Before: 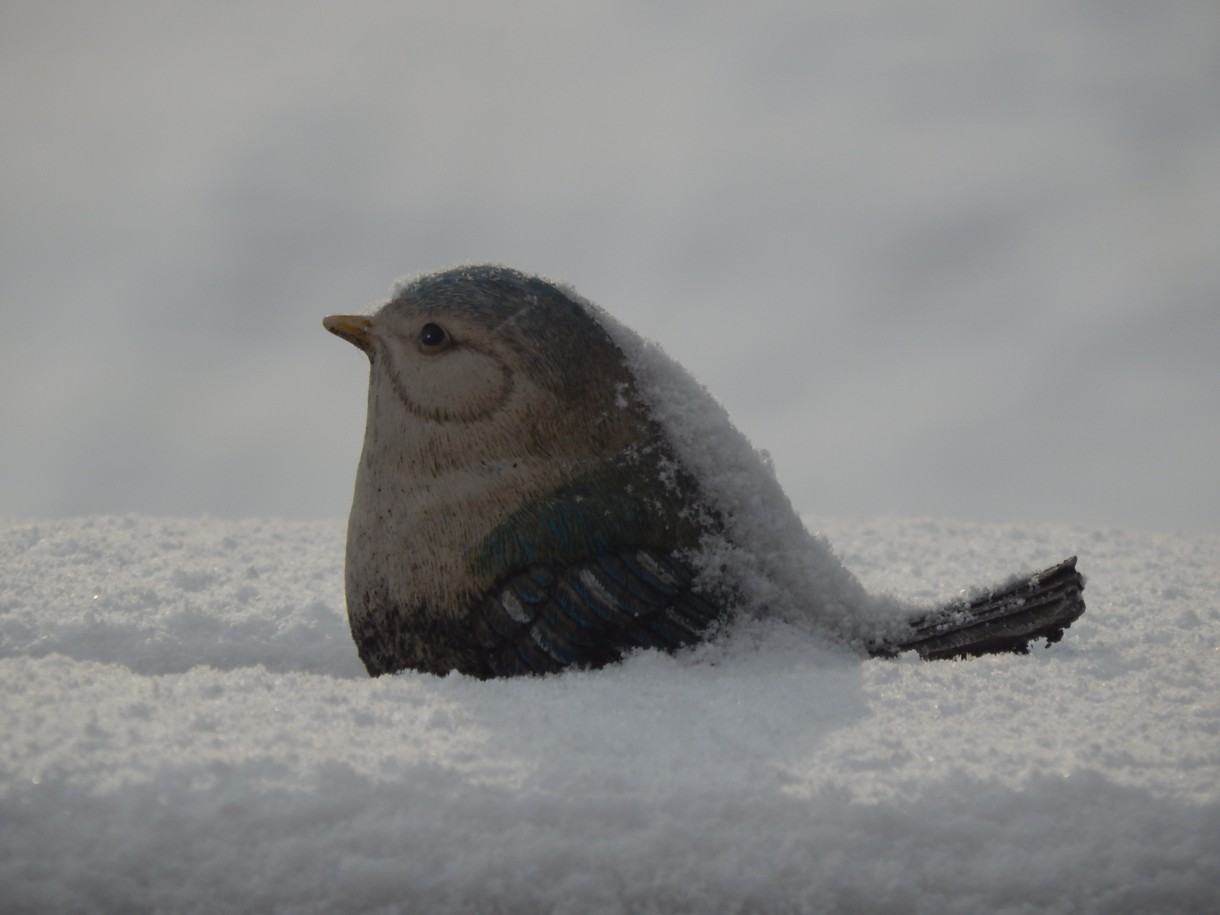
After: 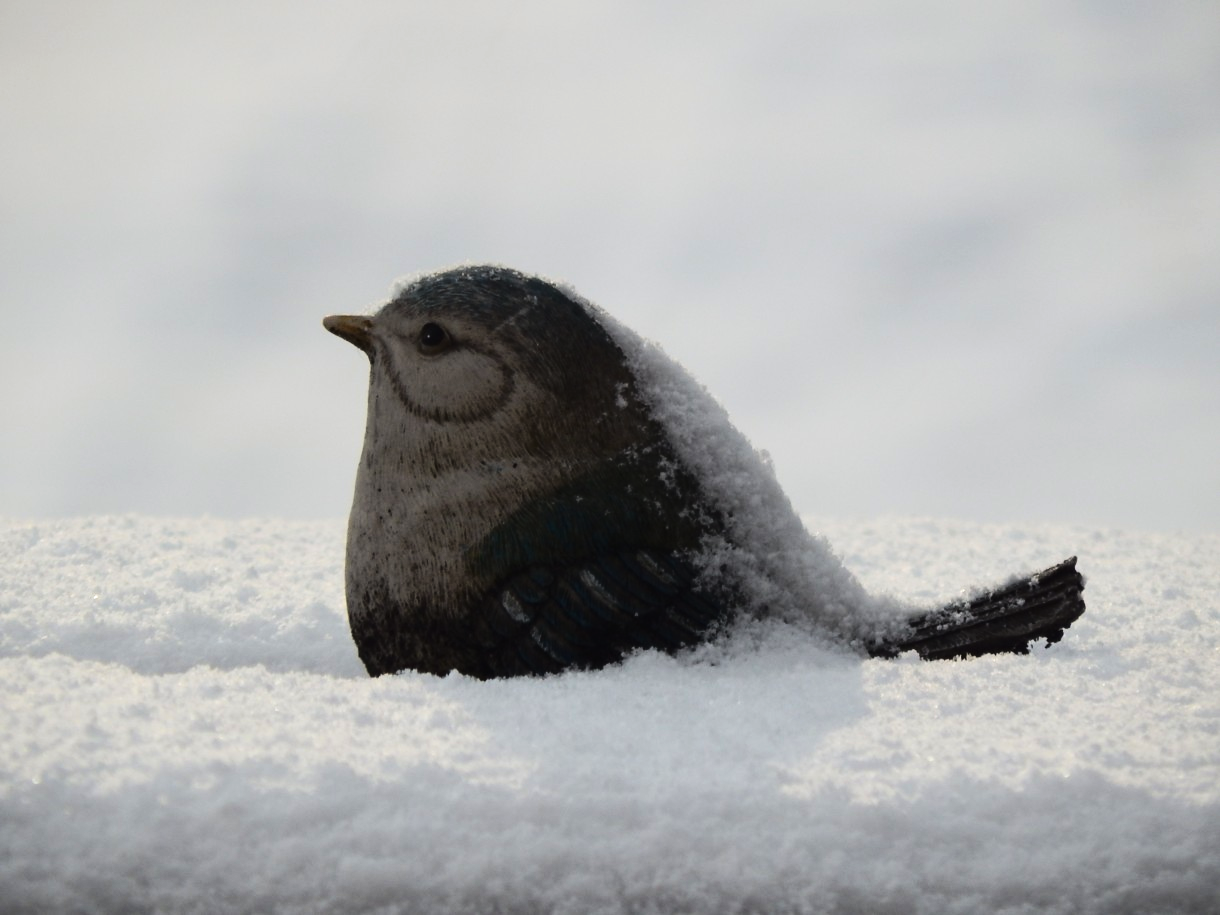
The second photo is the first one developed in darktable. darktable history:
base curve: curves: ch0 [(0, 0) (0.036, 0.025) (0.121, 0.166) (0.206, 0.329) (0.605, 0.79) (1, 1)]
tone equalizer: -8 EV -0.404 EV, -7 EV -0.429 EV, -6 EV -0.345 EV, -5 EV -0.217 EV, -3 EV 0.192 EV, -2 EV 0.35 EV, -1 EV 0.382 EV, +0 EV 0.418 EV, edges refinement/feathering 500, mask exposure compensation -1.57 EV, preserve details no
